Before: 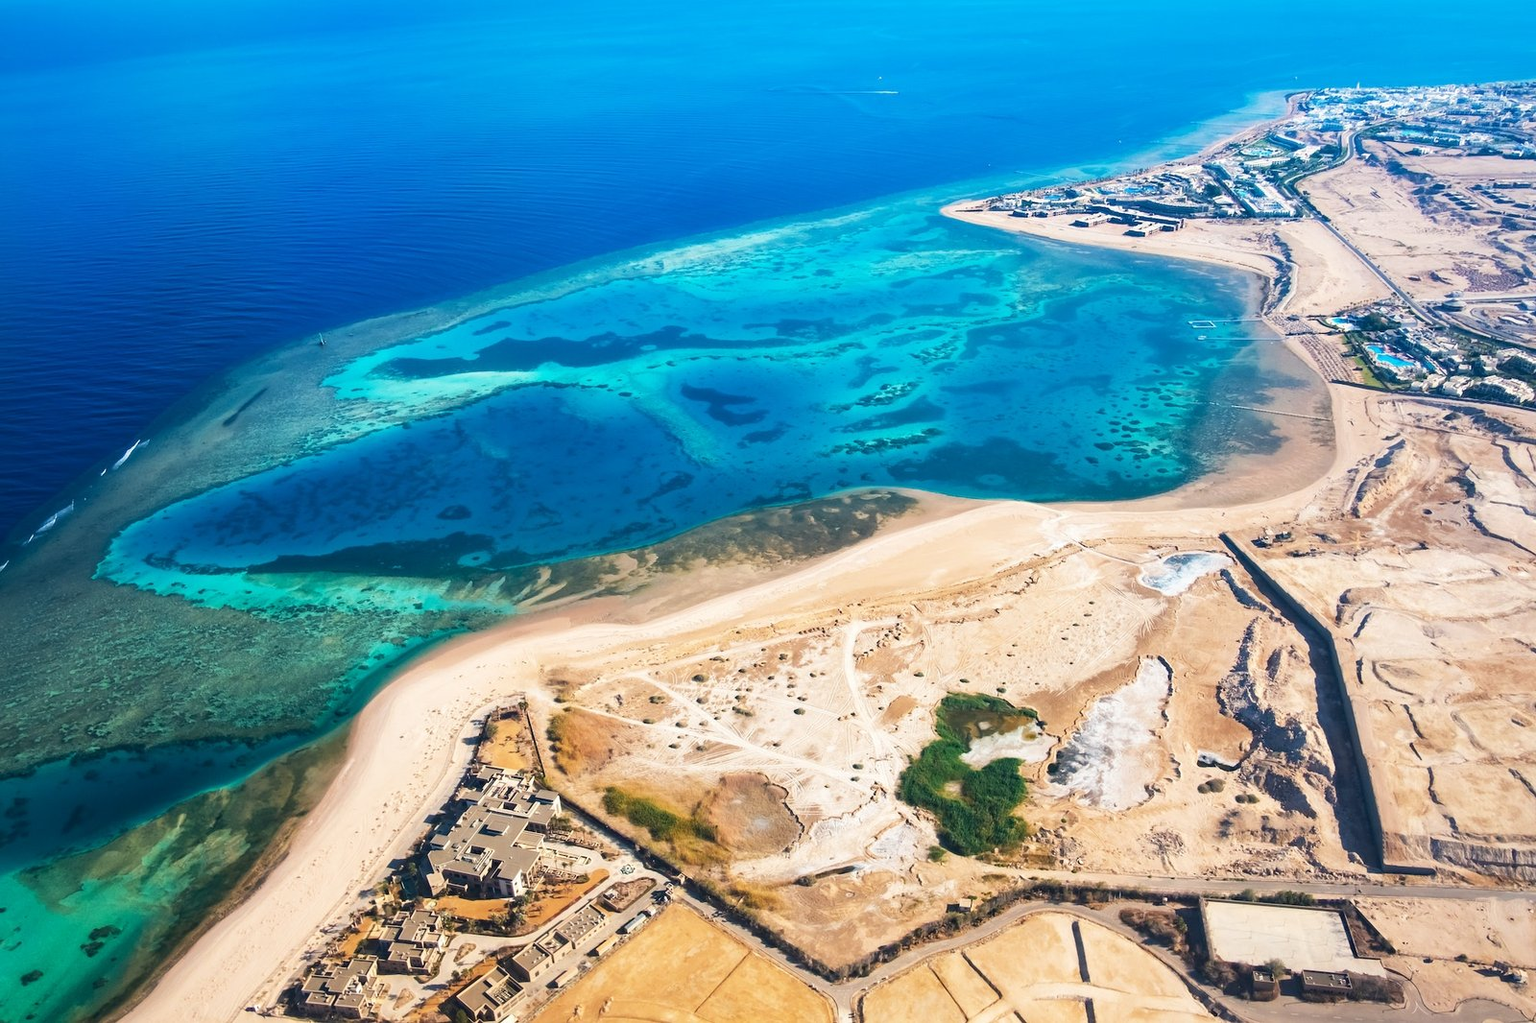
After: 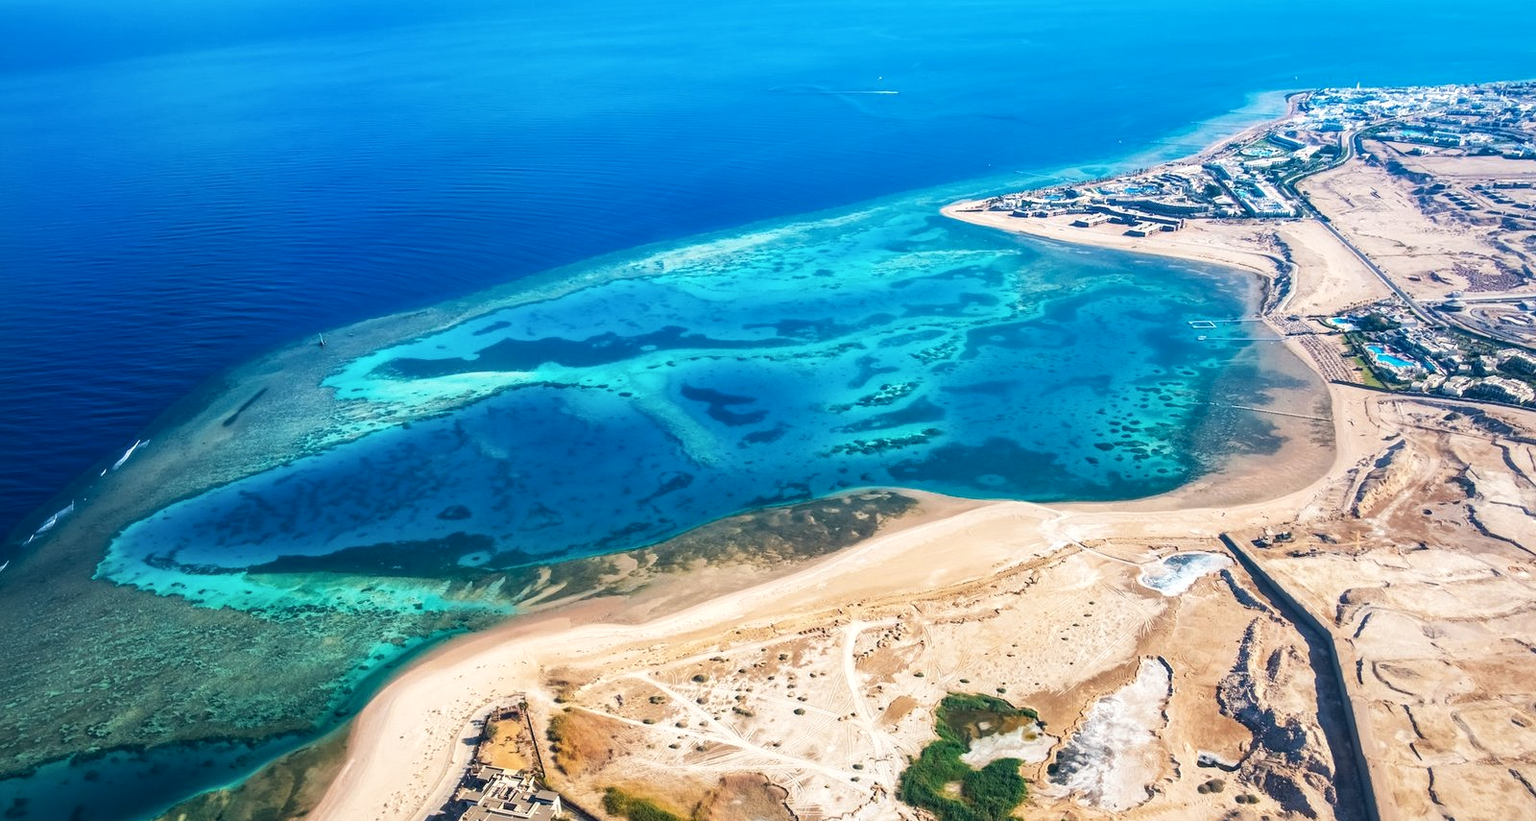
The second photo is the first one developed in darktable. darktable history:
local contrast: on, module defaults
crop: bottom 19.644%
